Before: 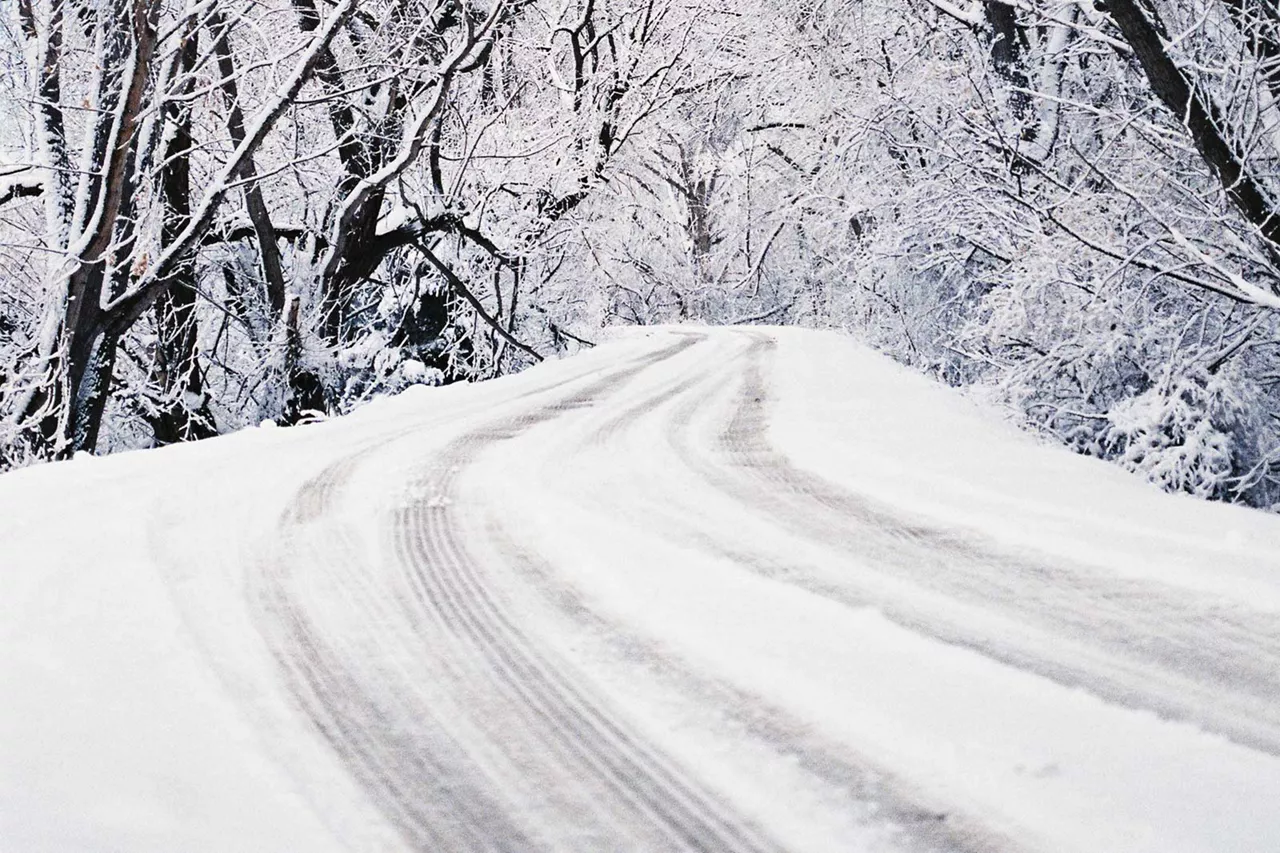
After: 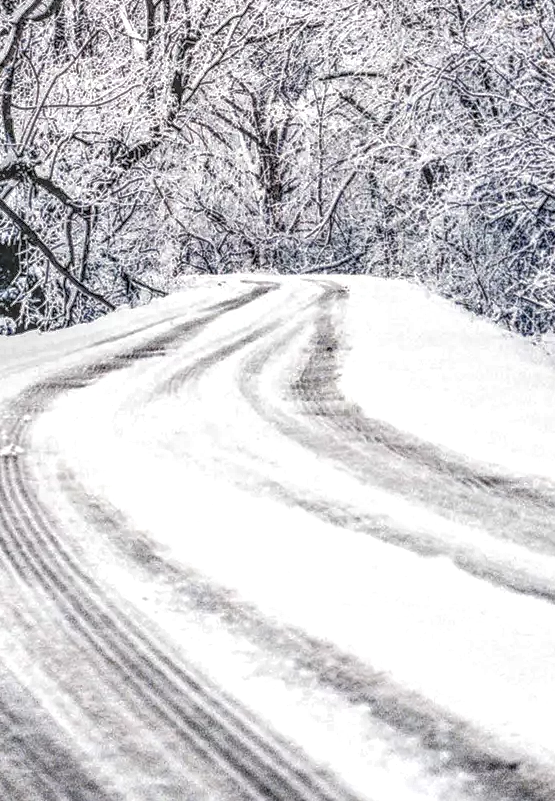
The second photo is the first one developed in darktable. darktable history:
tone equalizer: on, module defaults
local contrast: highlights 0%, shadows 0%, detail 300%, midtone range 0.3
crop: left 33.452%, top 6.025%, right 23.155%
